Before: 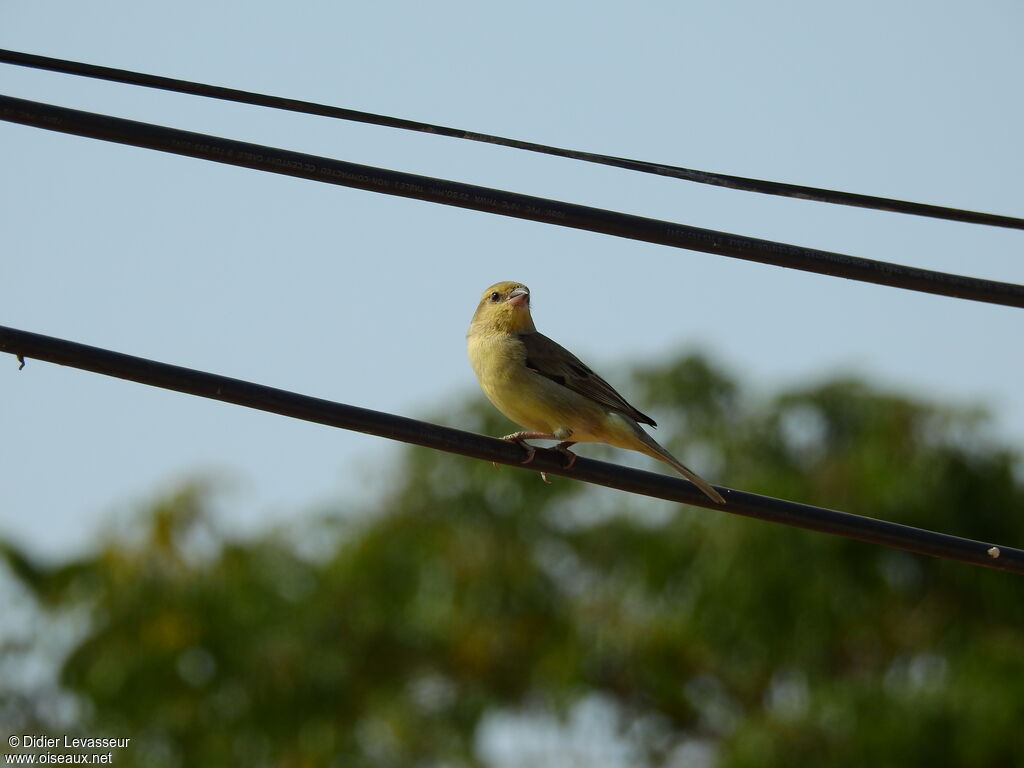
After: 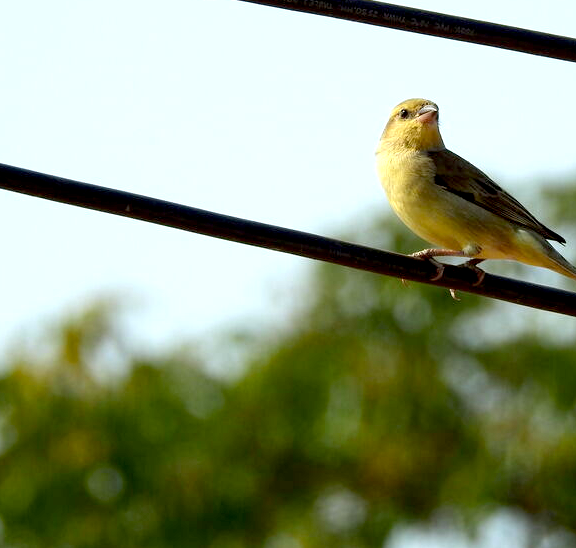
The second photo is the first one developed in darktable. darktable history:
crop: left 8.966%, top 23.852%, right 34.699%, bottom 4.703%
exposure: black level correction 0.008, exposure 0.979 EV, compensate highlight preservation false
